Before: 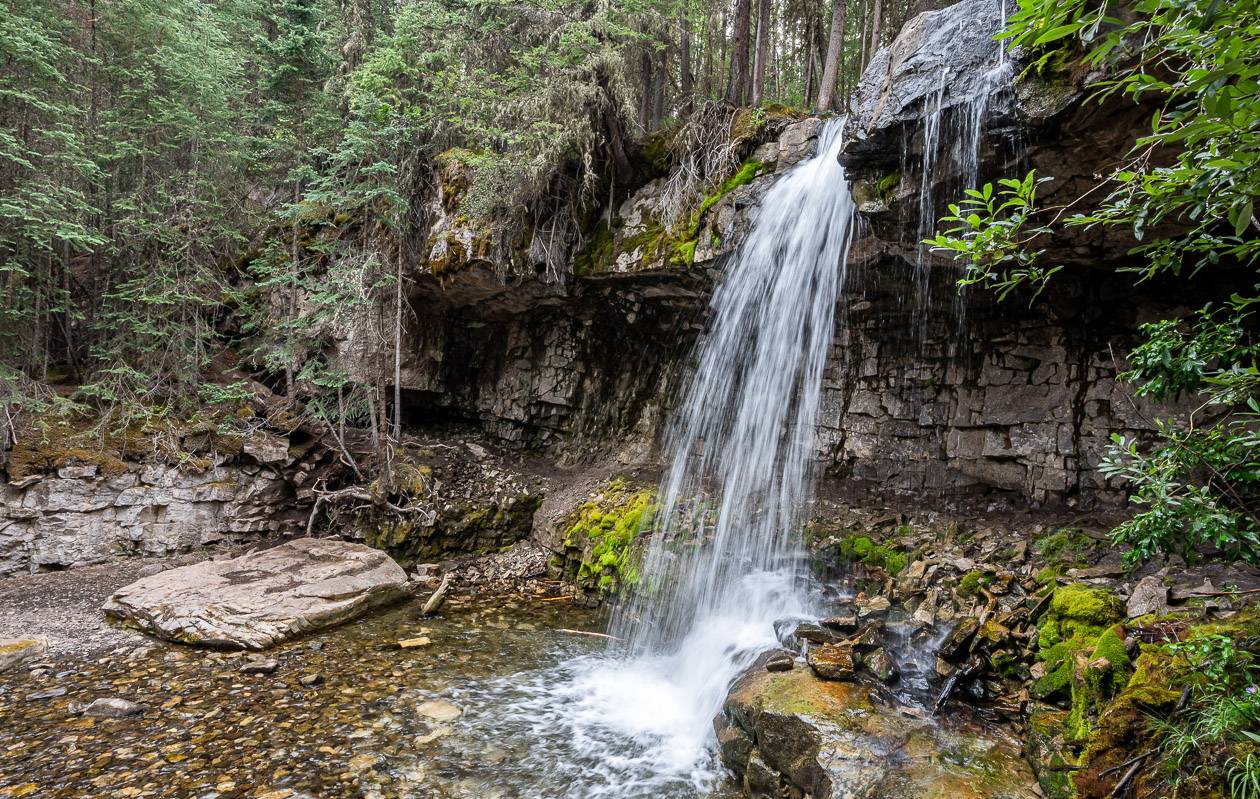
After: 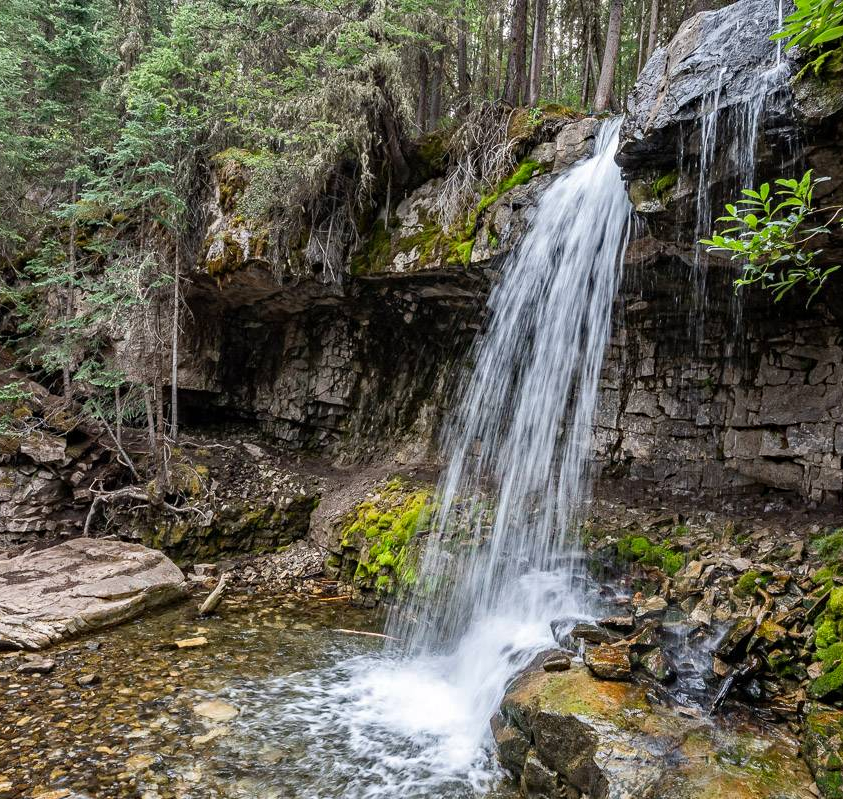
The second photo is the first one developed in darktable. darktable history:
crop and rotate: left 17.764%, right 15.28%
haze removal: compatibility mode true, adaptive false
